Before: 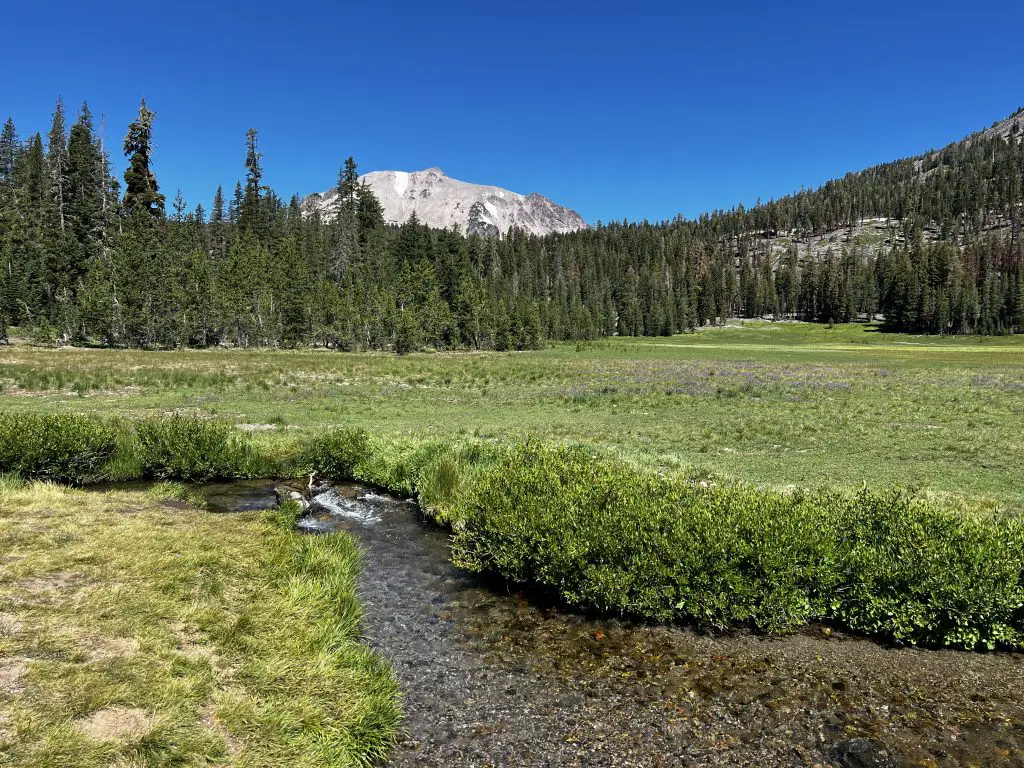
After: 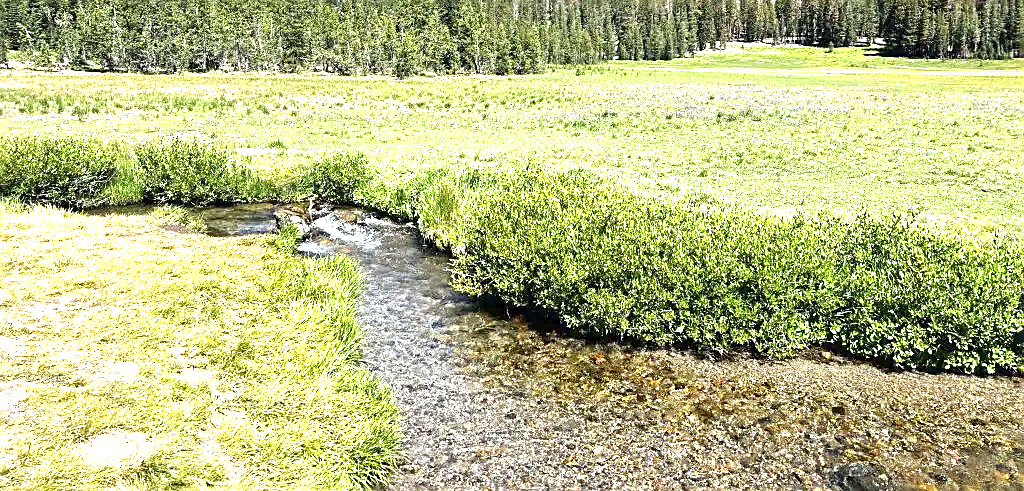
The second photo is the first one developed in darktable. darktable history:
exposure: black level correction 0, exposure 2.086 EV, compensate highlight preservation false
sharpen: on, module defaults
crop and rotate: top 36.037%
